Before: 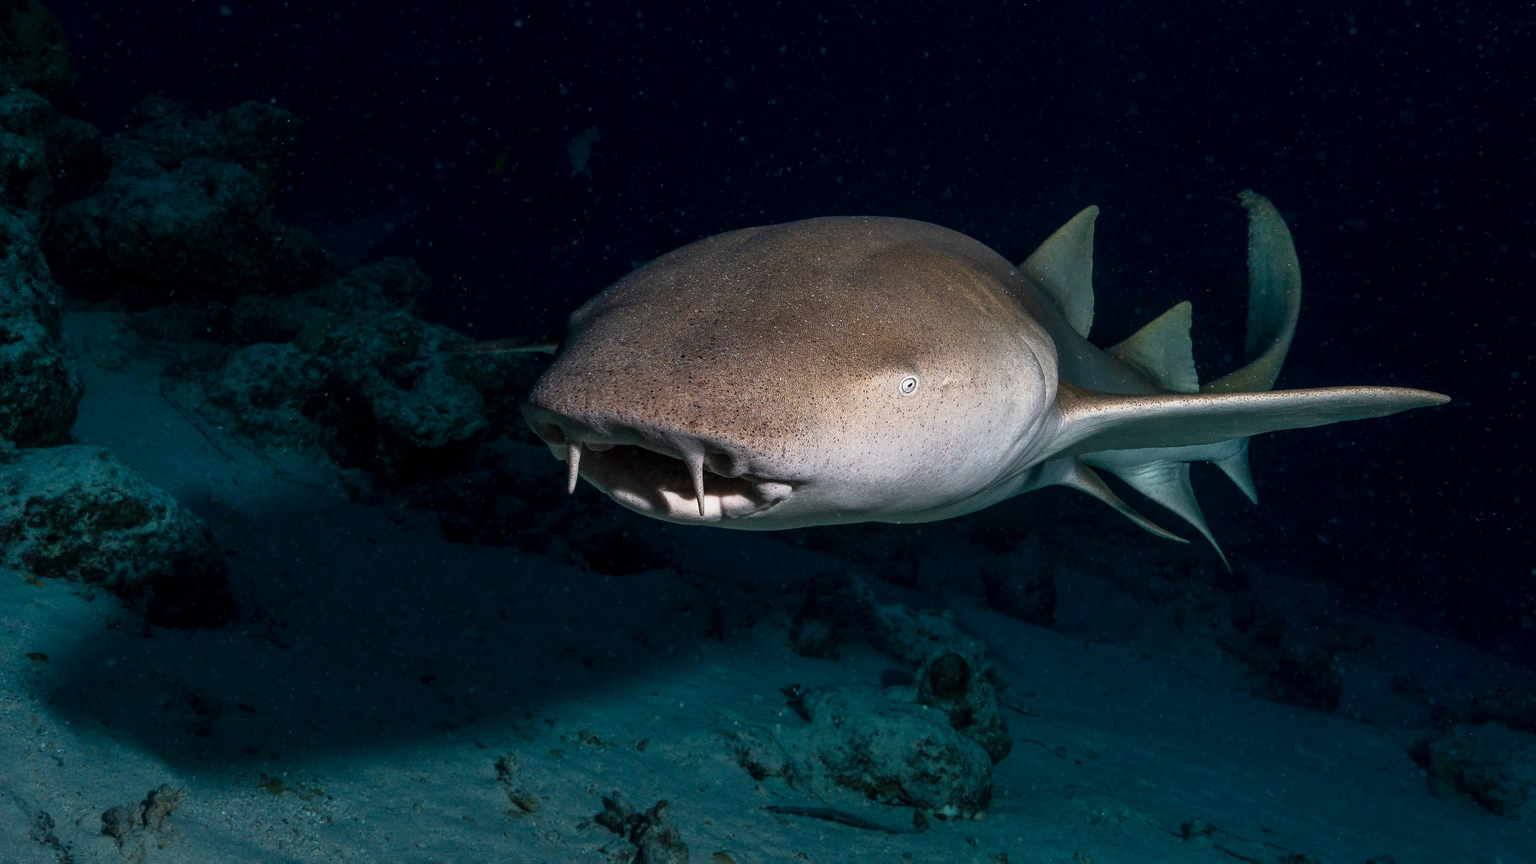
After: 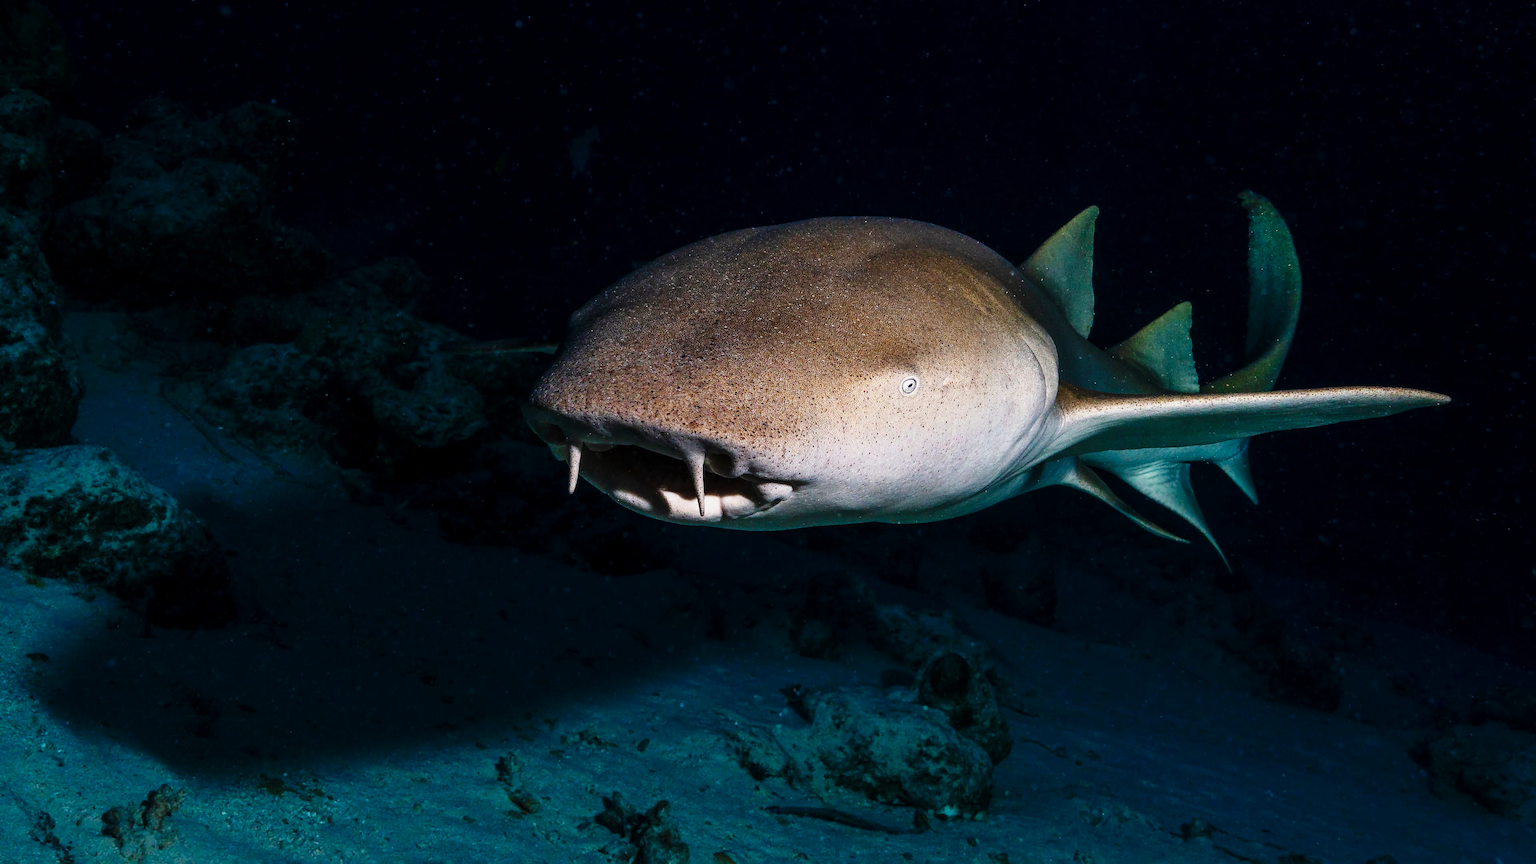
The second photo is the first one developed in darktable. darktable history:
base curve: curves: ch0 [(0, 0) (0.036, 0.025) (0.121, 0.166) (0.206, 0.329) (0.605, 0.79) (1, 1)], preserve colors none
color balance rgb: highlights gain › luminance 0.75%, highlights gain › chroma 0.326%, highlights gain › hue 43.61°, linear chroma grading › global chroma 3.52%, perceptual saturation grading › global saturation 19.286%
exposure: exposure -0.158 EV, compensate exposure bias true, compensate highlight preservation false
